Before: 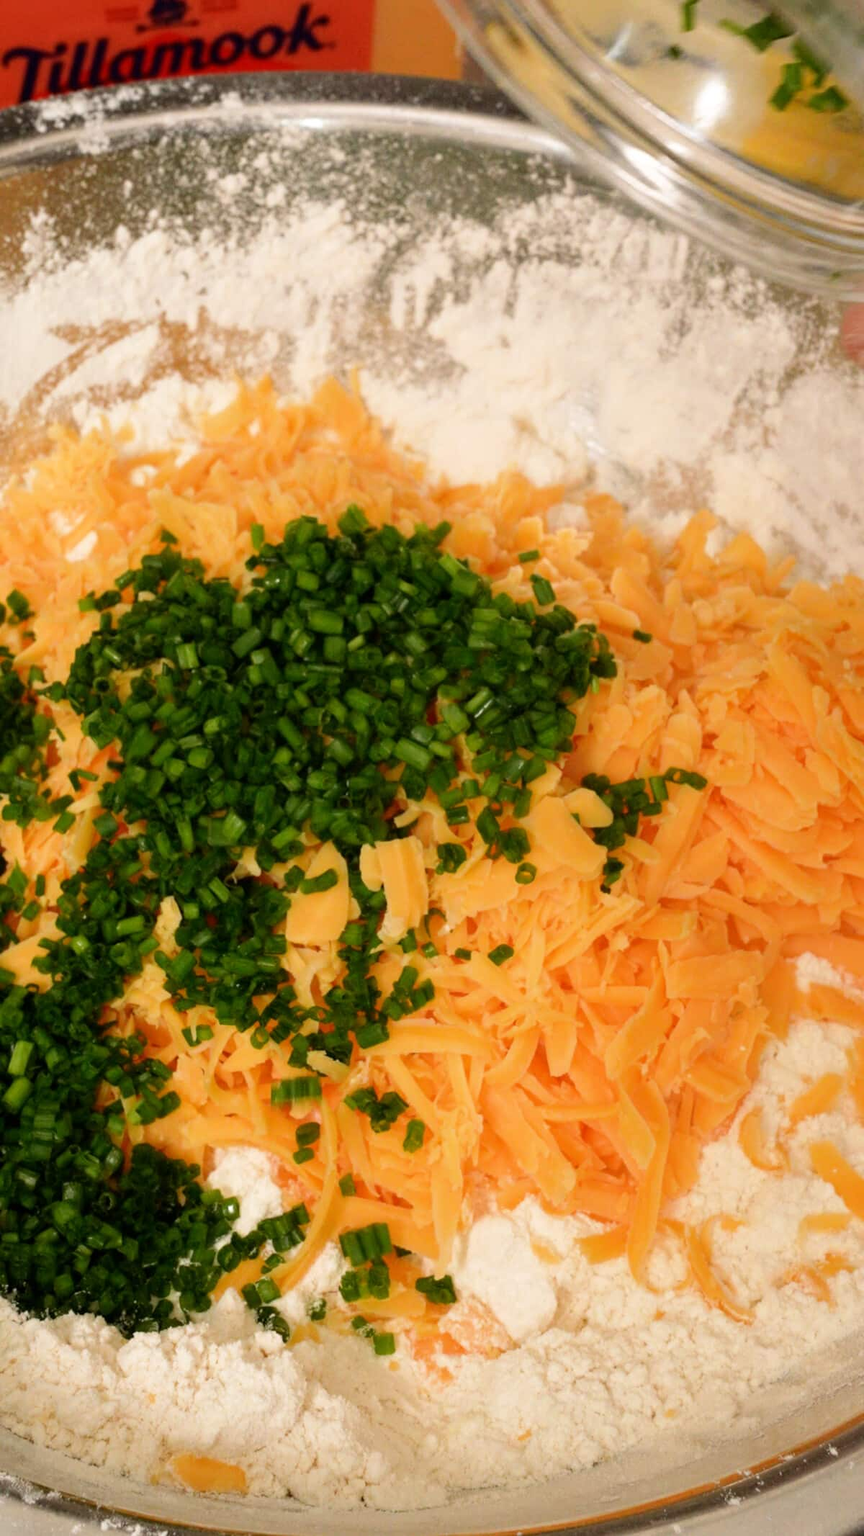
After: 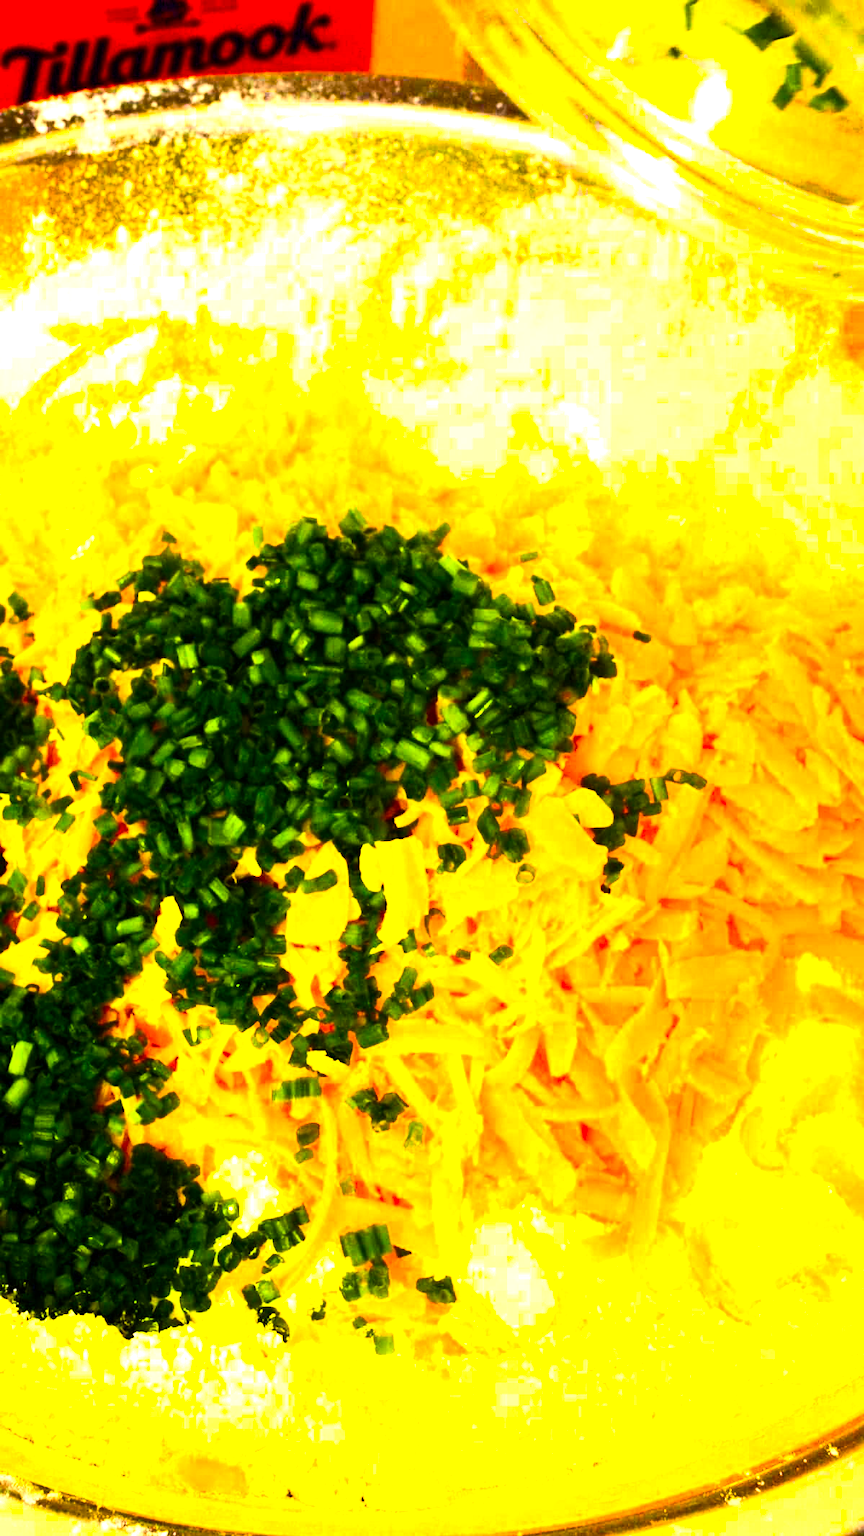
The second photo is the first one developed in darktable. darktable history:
color balance rgb: linear chroma grading › global chroma 20%, perceptual saturation grading › global saturation 65%, perceptual saturation grading › highlights 60%, perceptual saturation grading › mid-tones 50%, perceptual saturation grading › shadows 50%, perceptual brilliance grading › global brilliance 30%, perceptual brilliance grading › highlights 50%, perceptual brilliance grading › mid-tones 50%, perceptual brilliance grading › shadows -22%, global vibrance 20%
color correction: saturation 0.98
contrast brightness saturation: contrast 0.23, brightness 0.1, saturation 0.29
